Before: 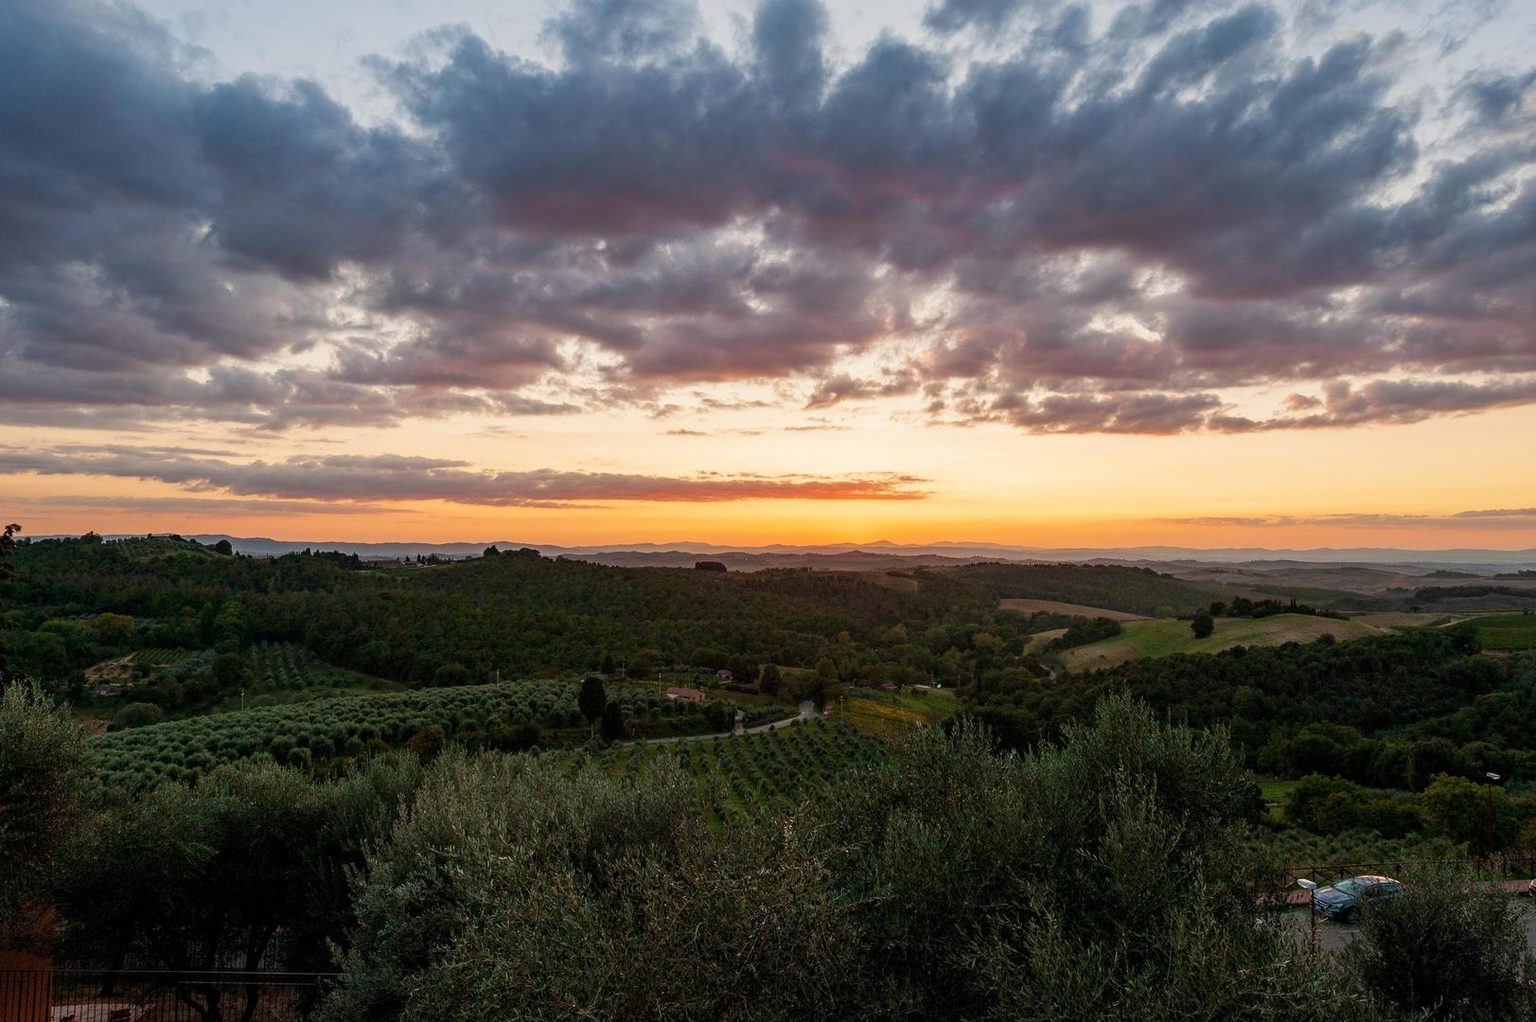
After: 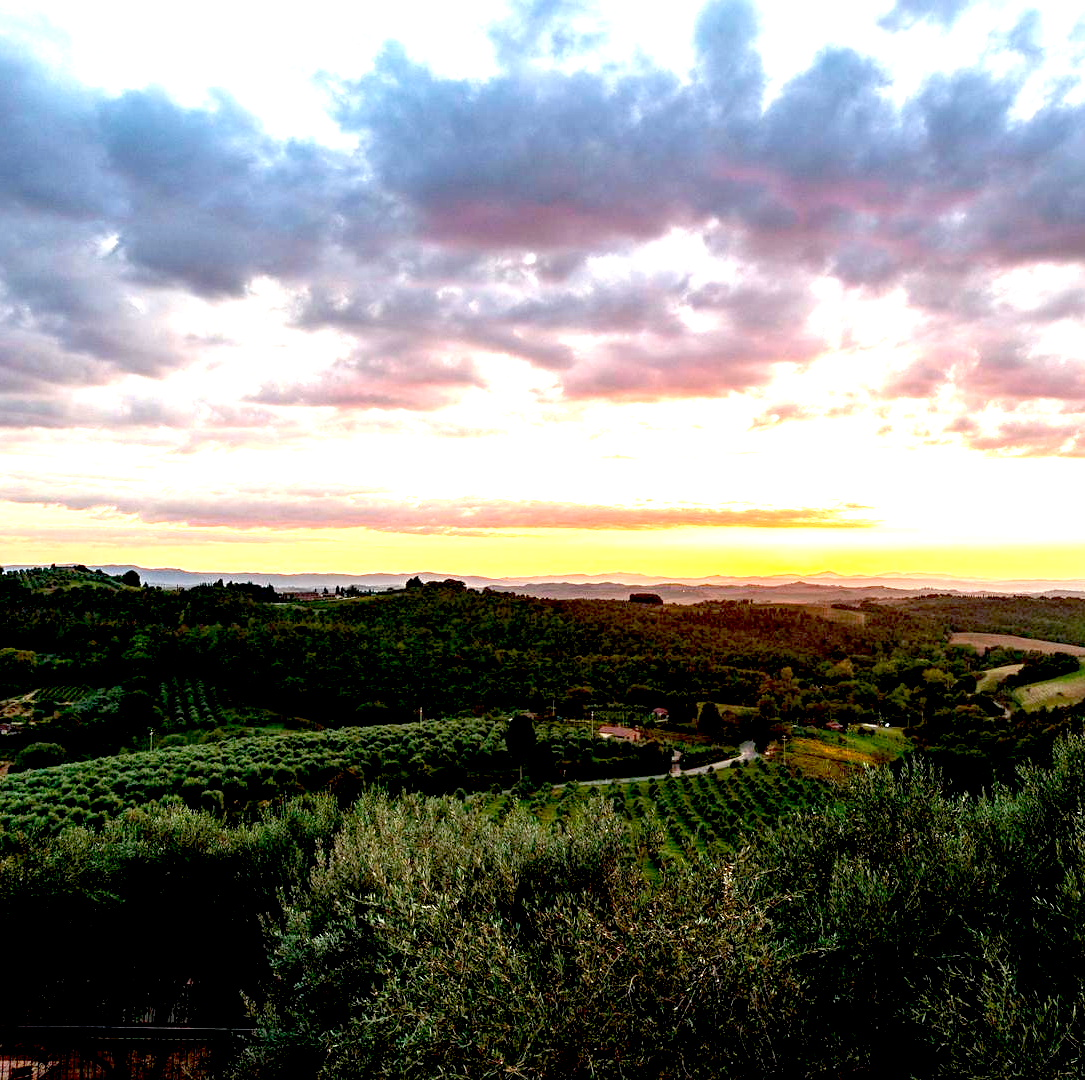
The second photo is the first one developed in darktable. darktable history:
exposure: black level correction 0.015, exposure 1.788 EV, compensate highlight preservation false
crop and rotate: left 6.495%, right 26.647%
